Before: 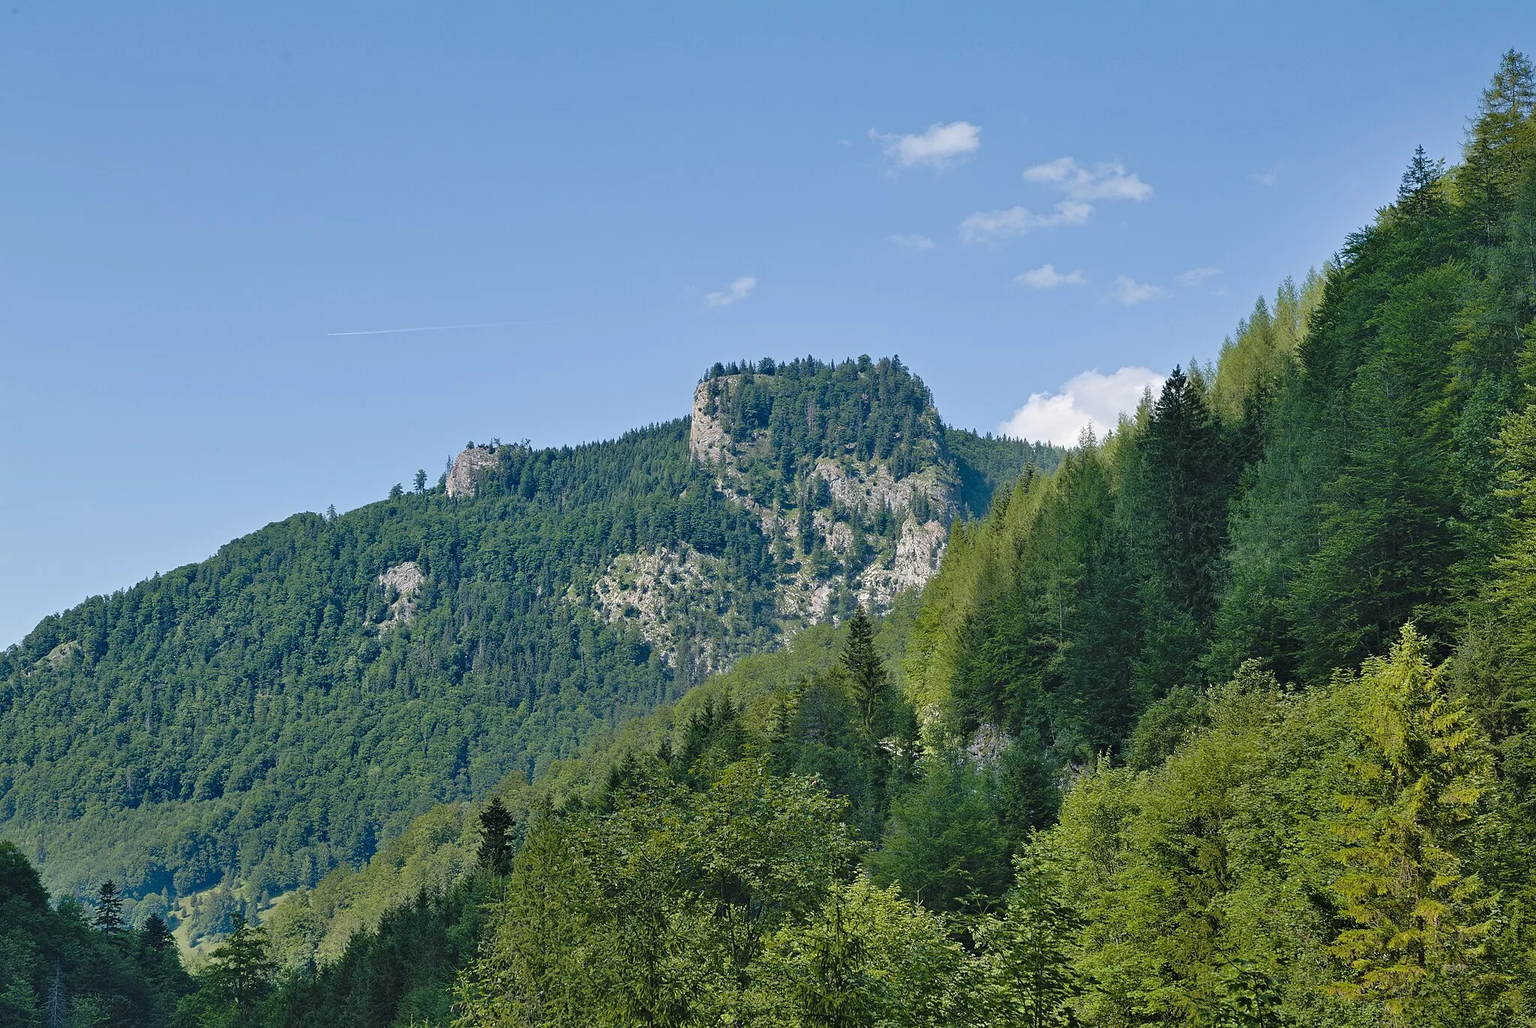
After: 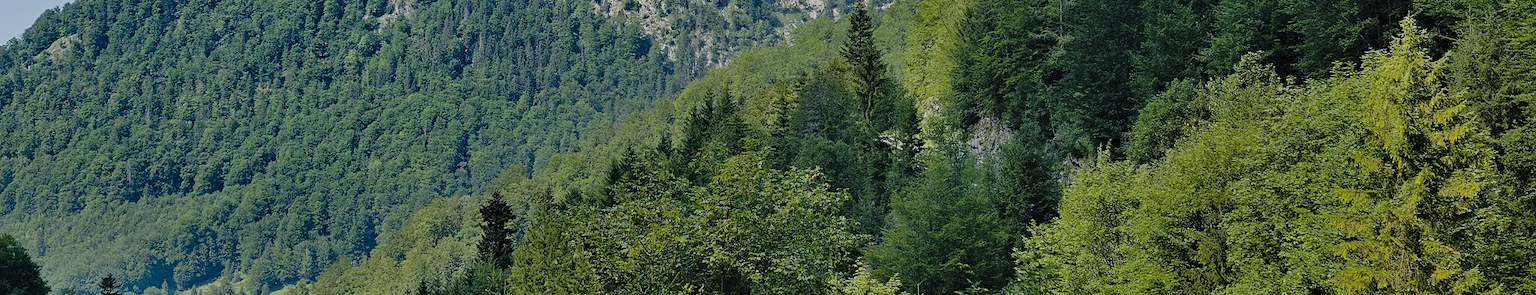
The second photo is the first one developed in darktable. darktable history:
crop and rotate: top 59.062%, bottom 12.178%
filmic rgb: black relative exposure -7.65 EV, white relative exposure 4.56 EV, hardness 3.61, iterations of high-quality reconstruction 0
